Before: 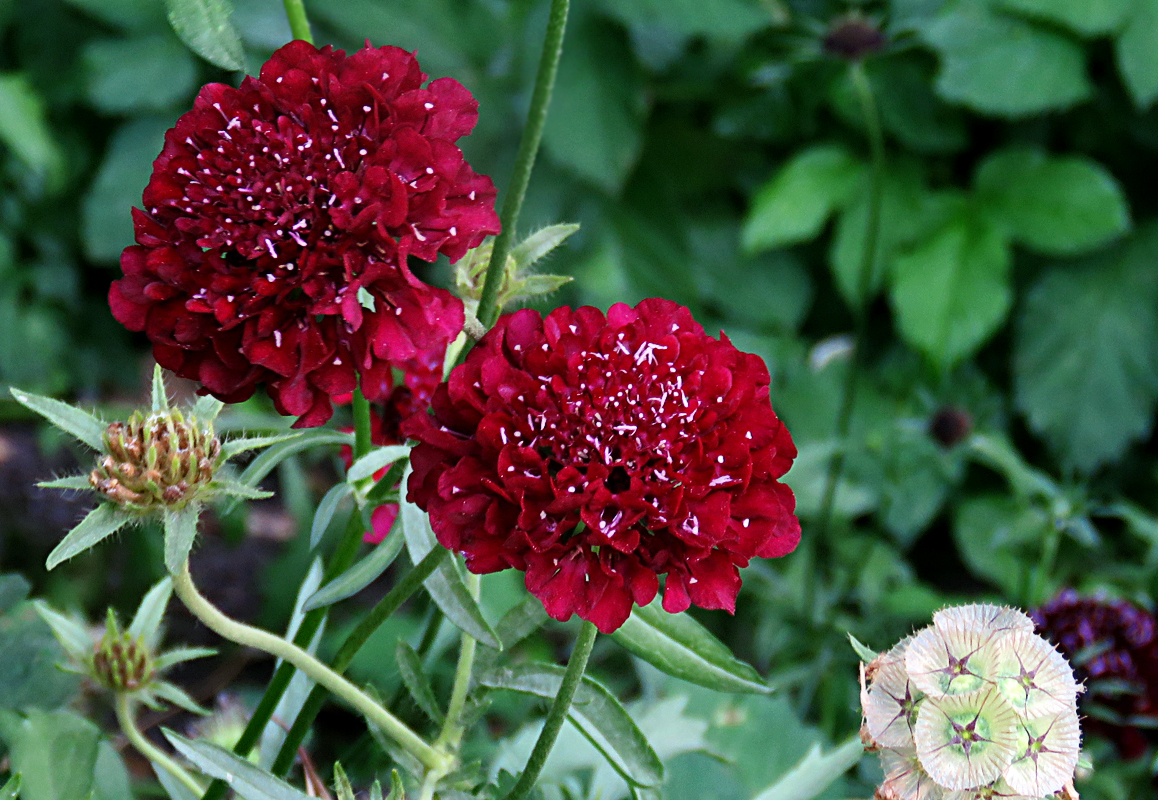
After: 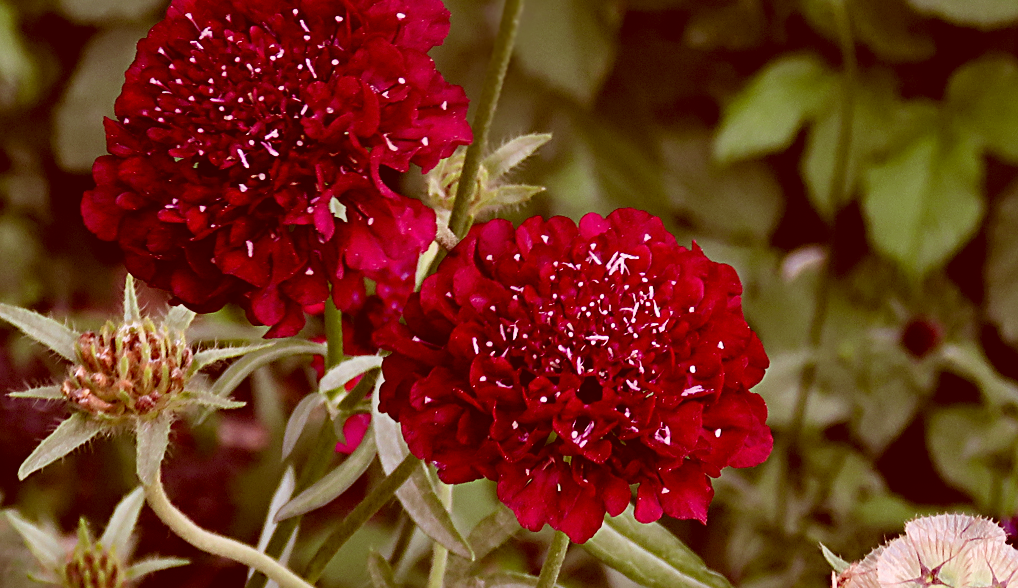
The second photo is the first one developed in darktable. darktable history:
crop and rotate: left 2.425%, top 11.305%, right 9.6%, bottom 15.08%
white balance: red 0.974, blue 1.044
color correction: highlights a* 9.03, highlights b* 8.71, shadows a* 40, shadows b* 40, saturation 0.8
exposure: black level correction 0.001, exposure -0.2 EV, compensate highlight preservation false
sharpen: amount 0.2
